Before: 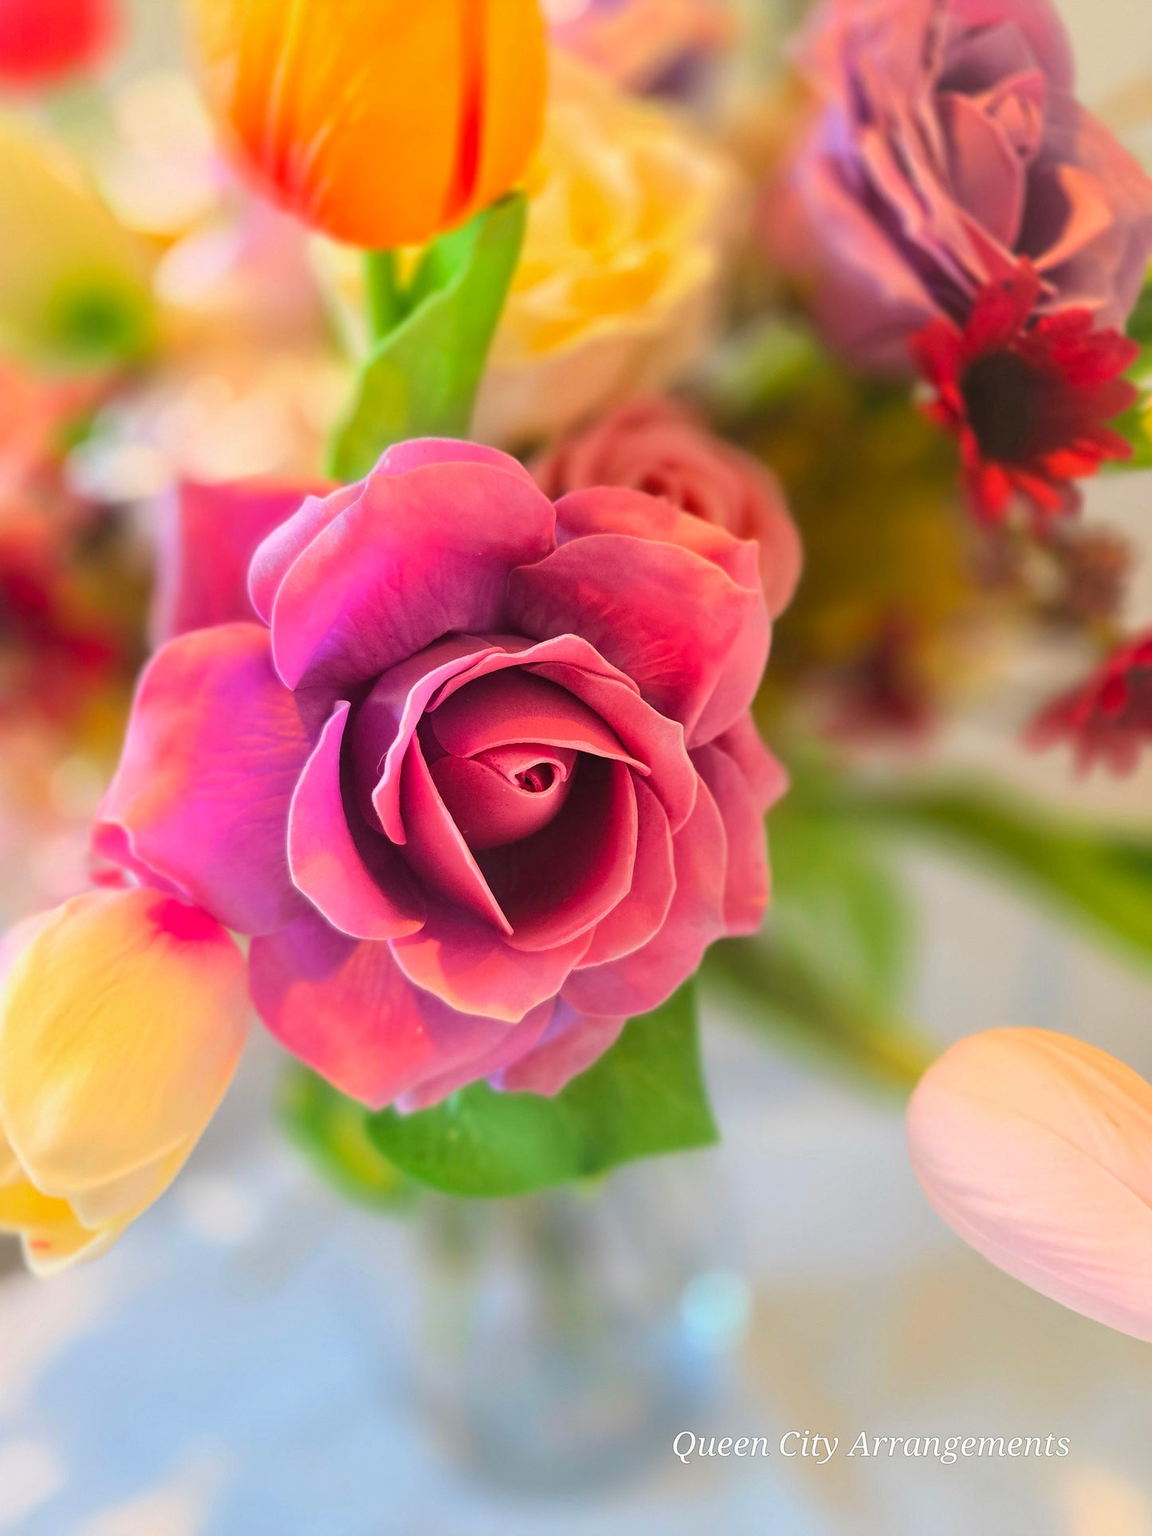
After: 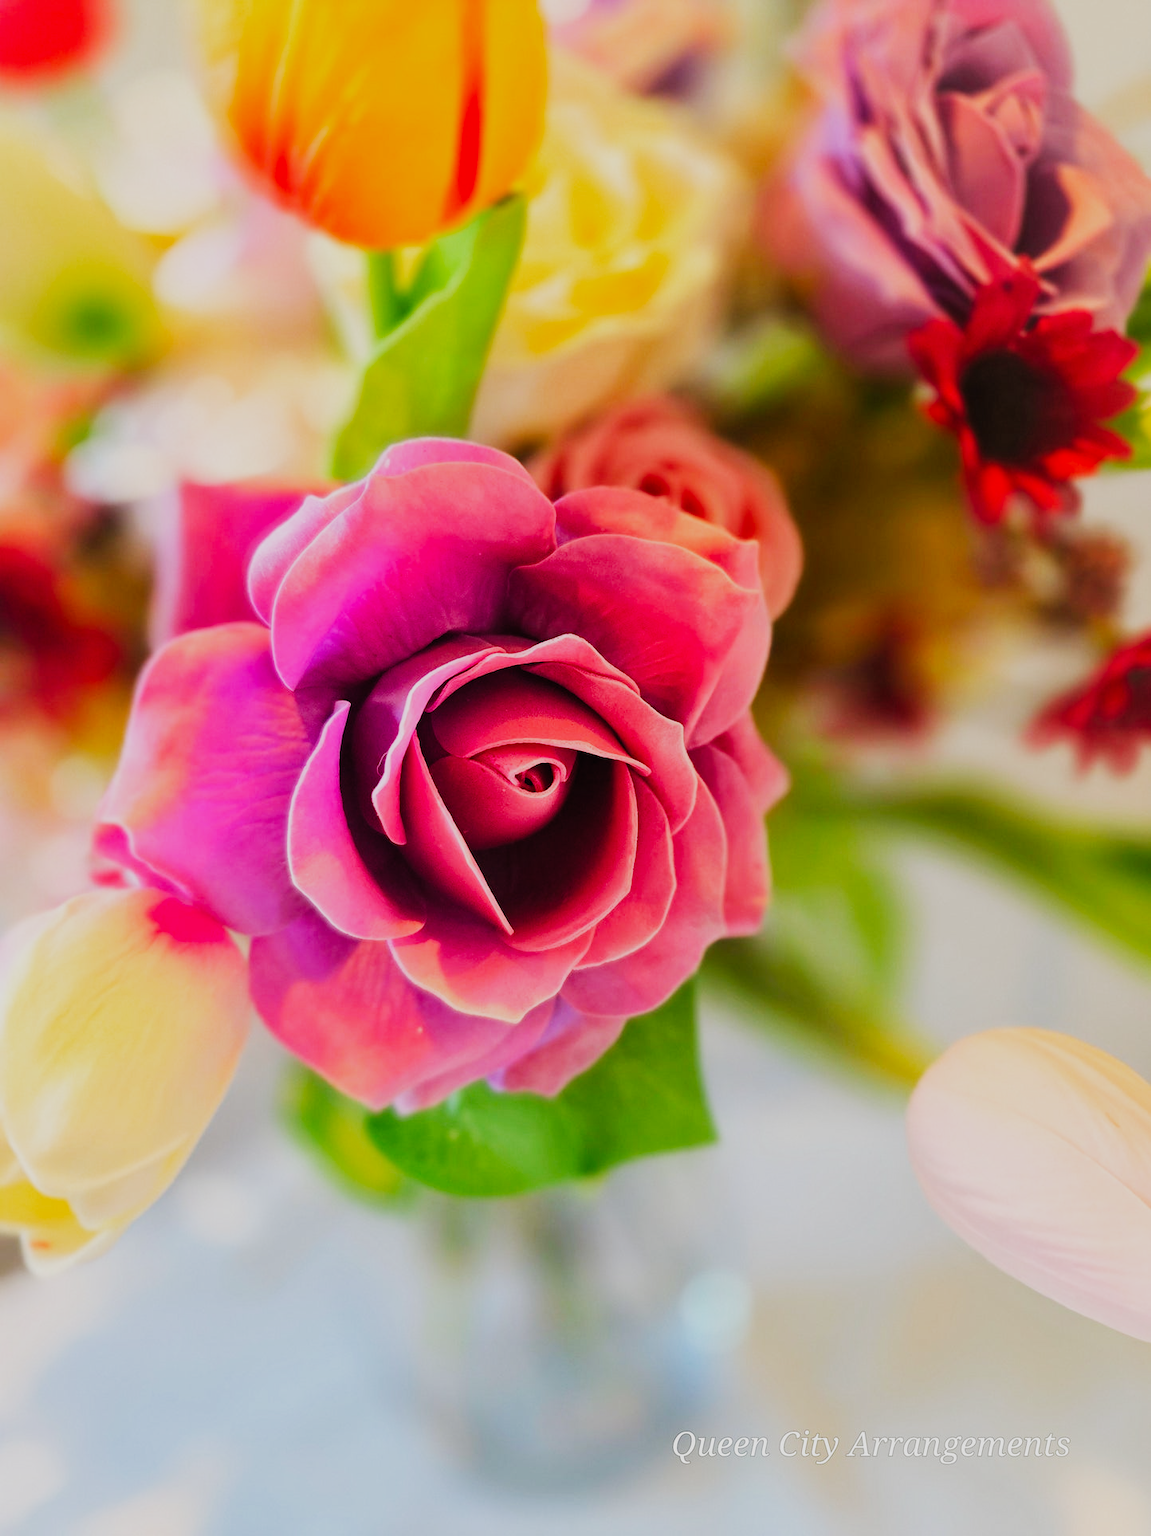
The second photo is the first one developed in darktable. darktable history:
filmic rgb: black relative exposure -8.03 EV, white relative exposure 4.04 EV, hardness 4.19, contrast 1.373, preserve chrominance no, color science v5 (2021), contrast in shadows safe, contrast in highlights safe
